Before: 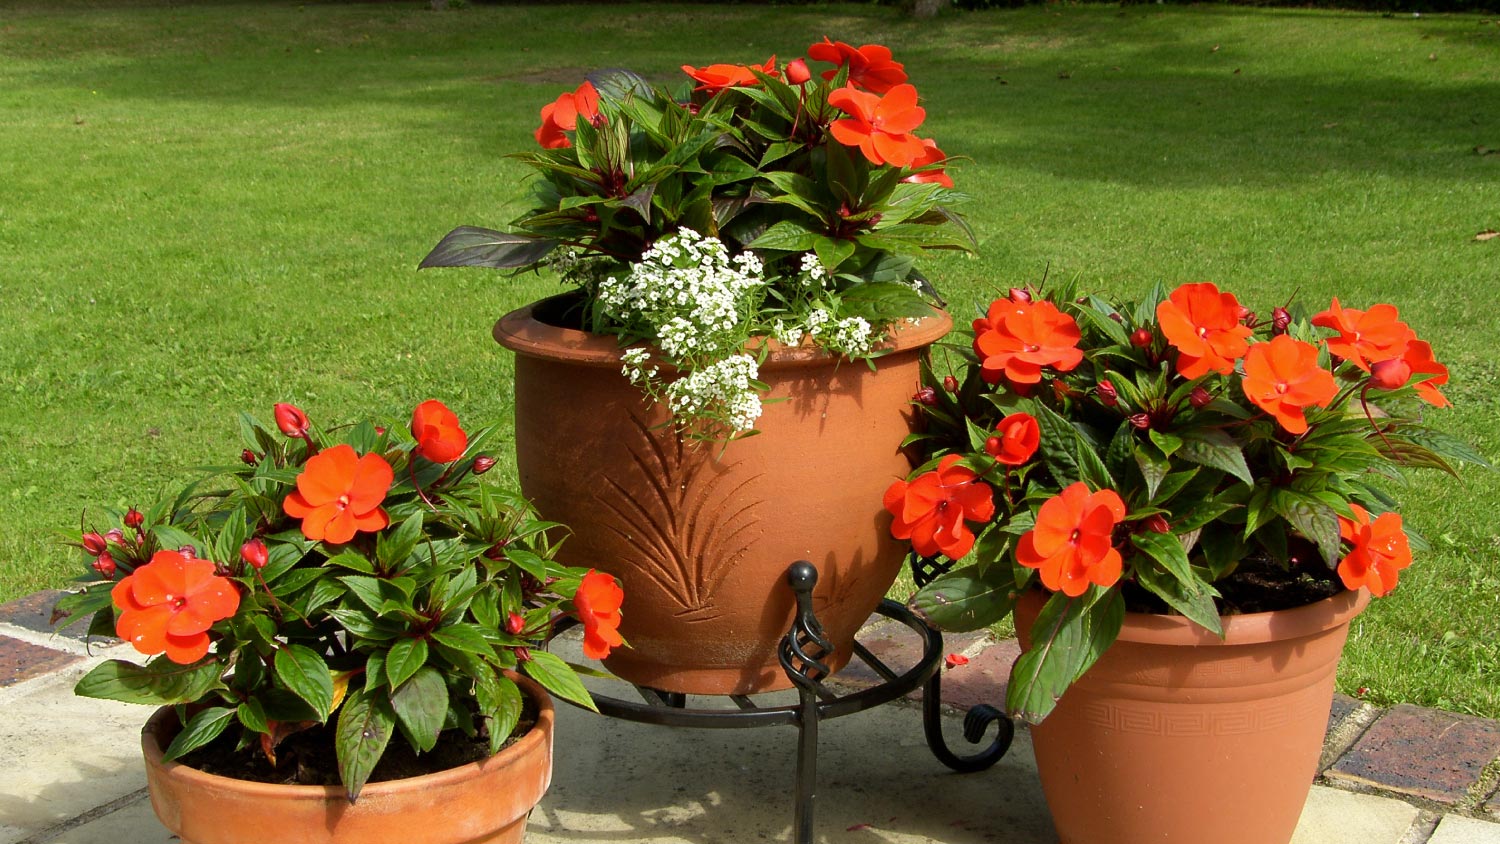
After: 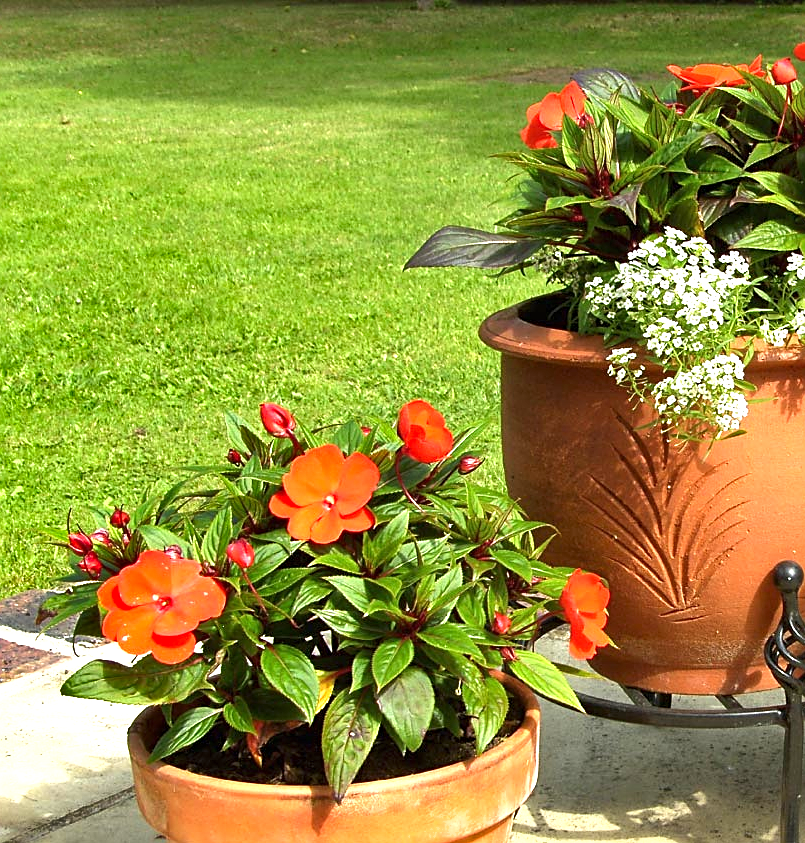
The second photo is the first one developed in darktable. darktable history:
shadows and highlights: soften with gaussian
crop: left 0.983%, right 45.295%, bottom 0.081%
exposure: black level correction 0, exposure 1.099 EV, compensate highlight preservation false
sharpen: on, module defaults
